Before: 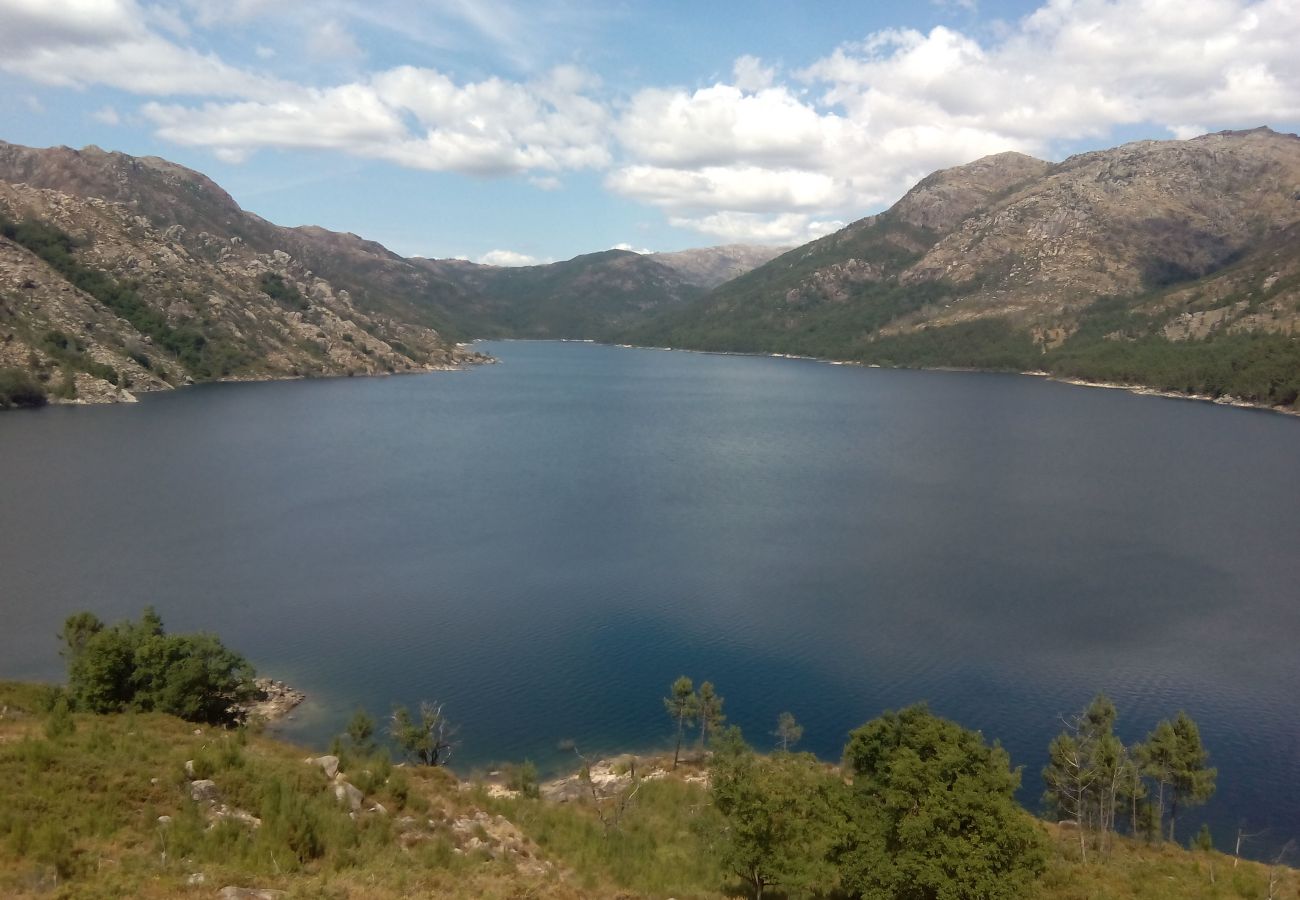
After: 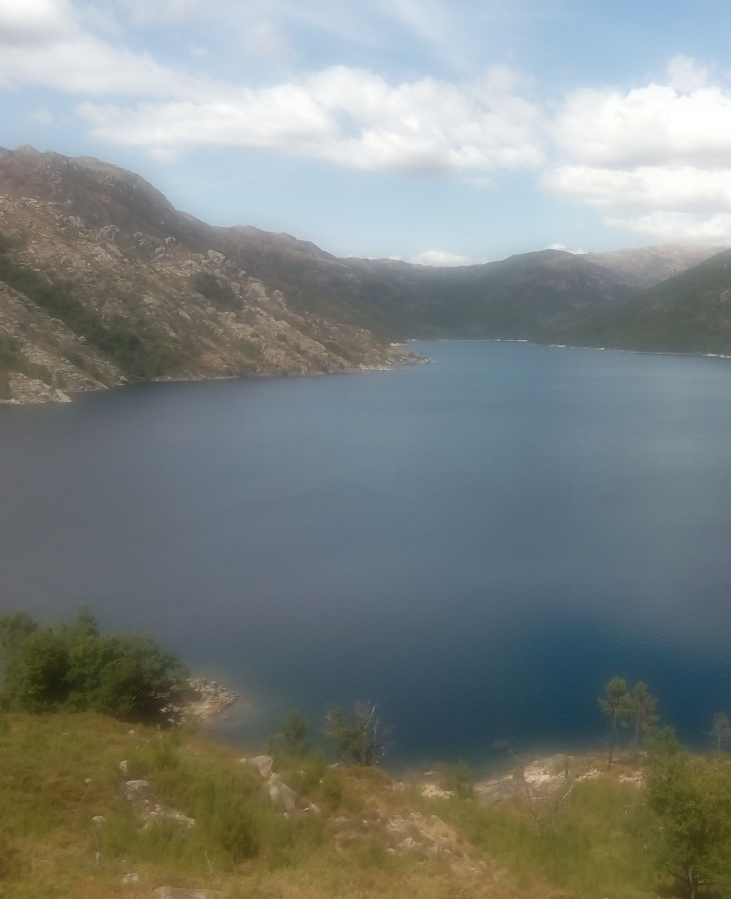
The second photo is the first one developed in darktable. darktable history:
soften: on, module defaults
crop: left 5.114%, right 38.589%
